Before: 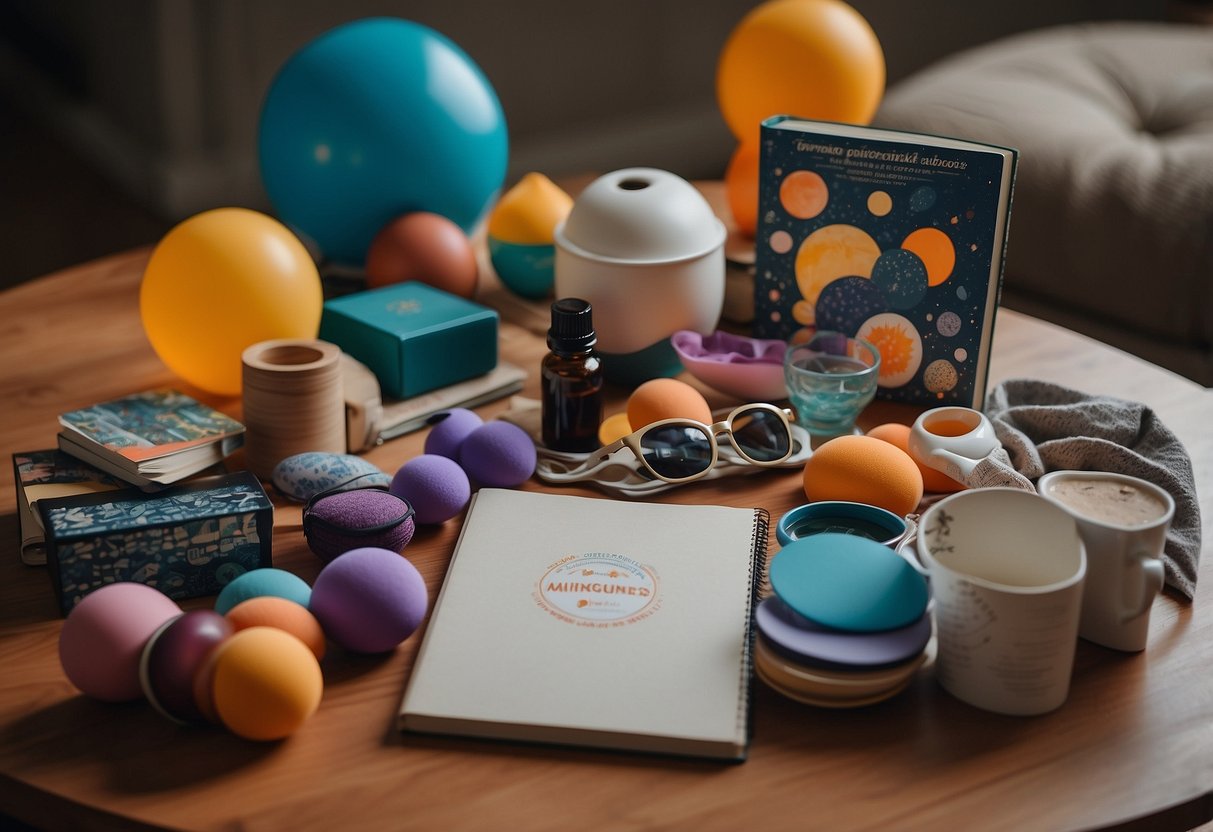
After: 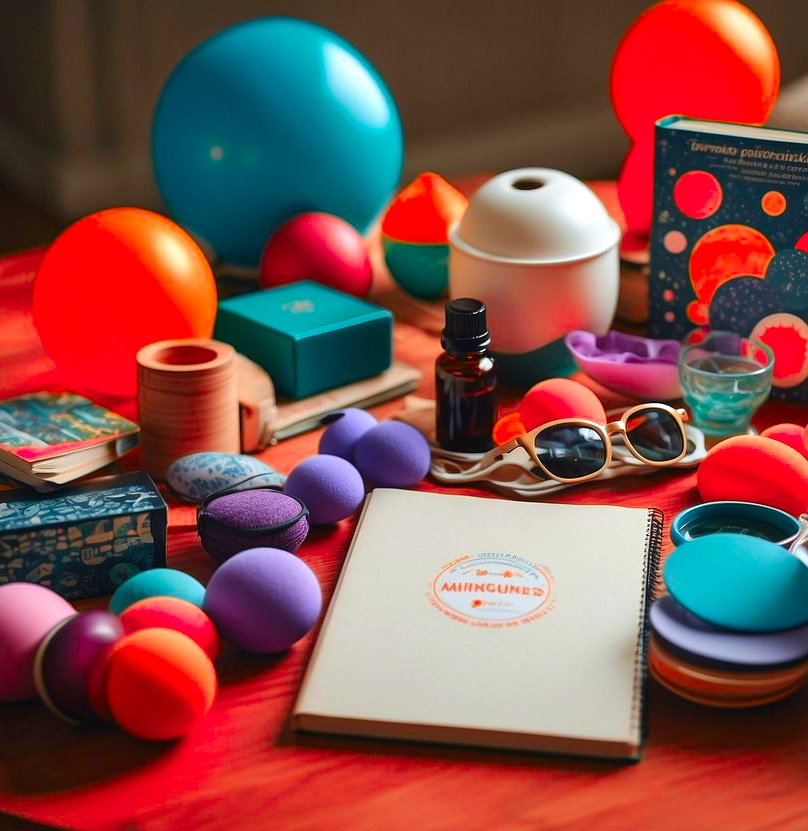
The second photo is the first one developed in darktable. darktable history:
color zones: curves: ch1 [(0.24, 0.629) (0.75, 0.5)]; ch2 [(0.255, 0.454) (0.745, 0.491)], mix 102.12%
color balance rgb: perceptual saturation grading › global saturation 25%, global vibrance 20%
crop and rotate: left 8.786%, right 24.548%
exposure: exposure 0.559 EV, compensate highlight preservation false
